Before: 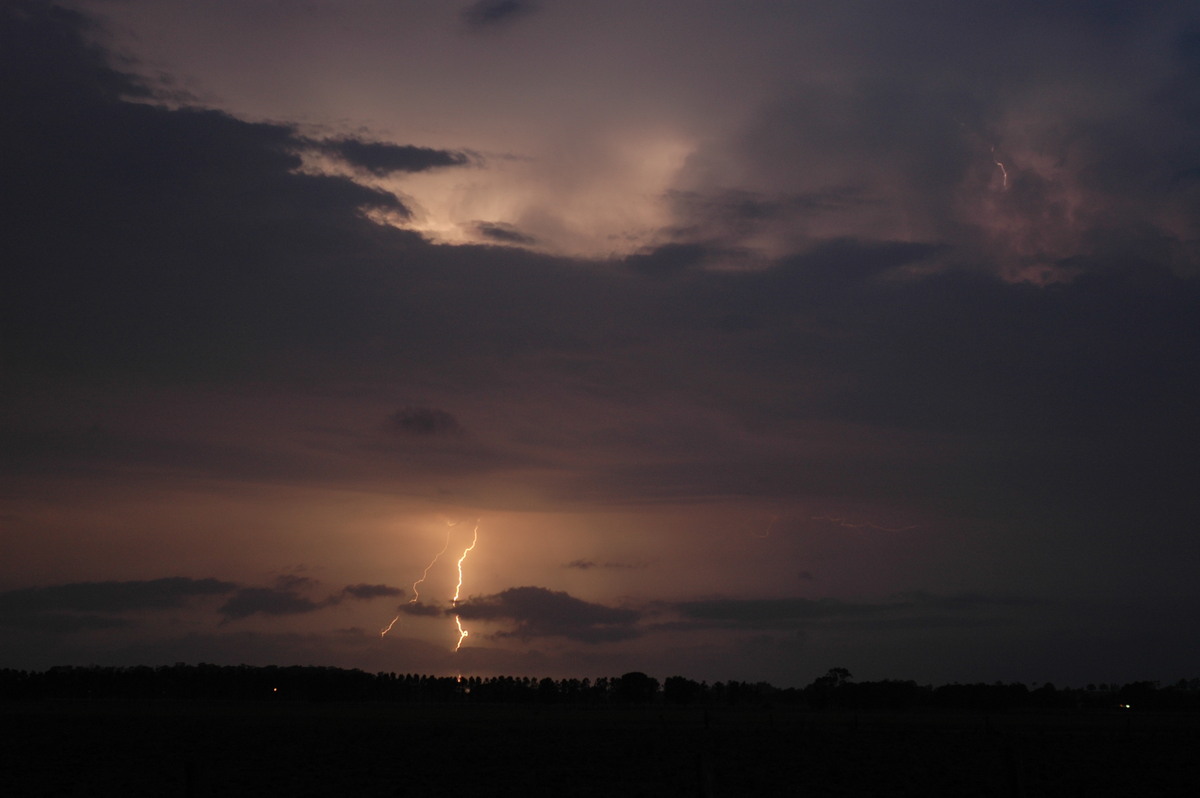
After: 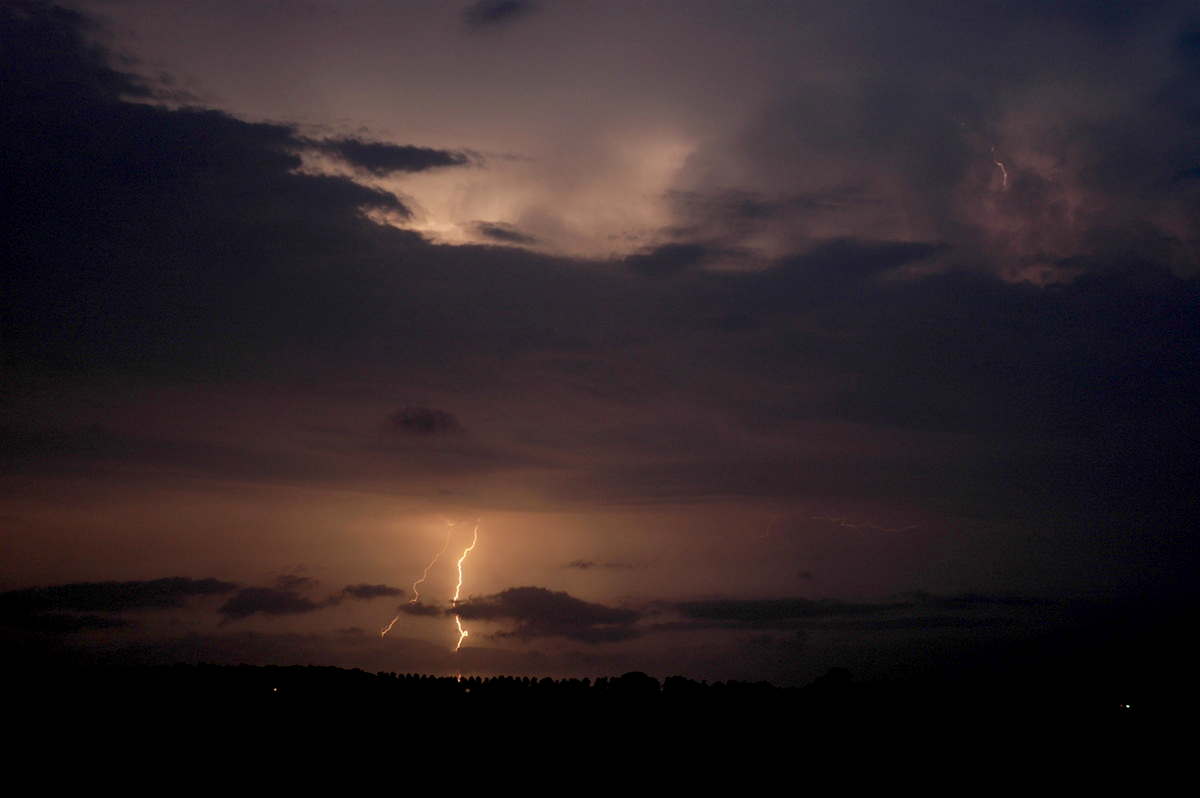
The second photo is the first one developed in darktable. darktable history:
exposure: black level correction 0.012, compensate exposure bias true, compensate highlight preservation false
